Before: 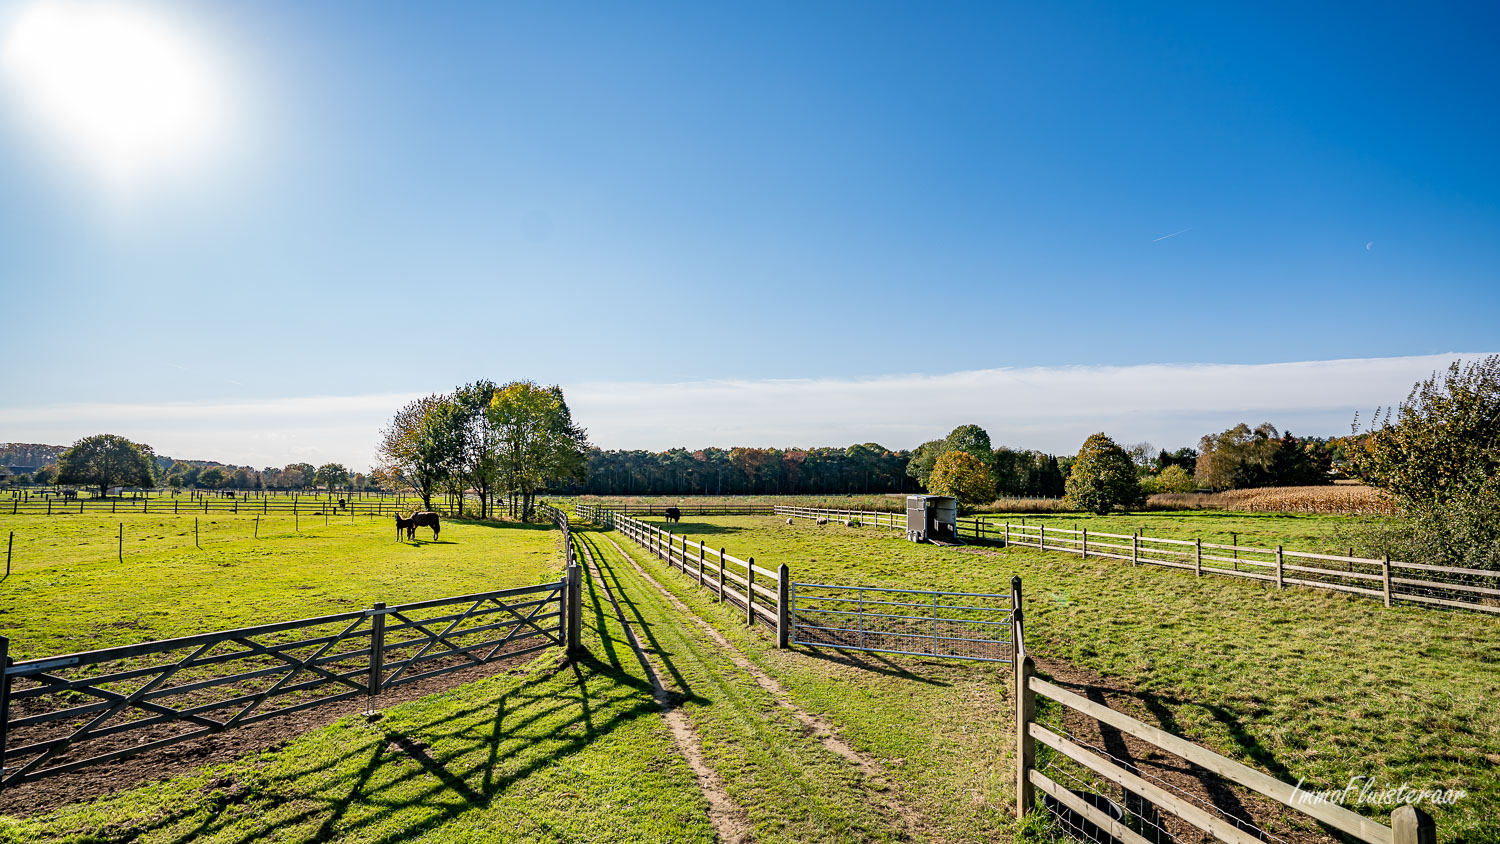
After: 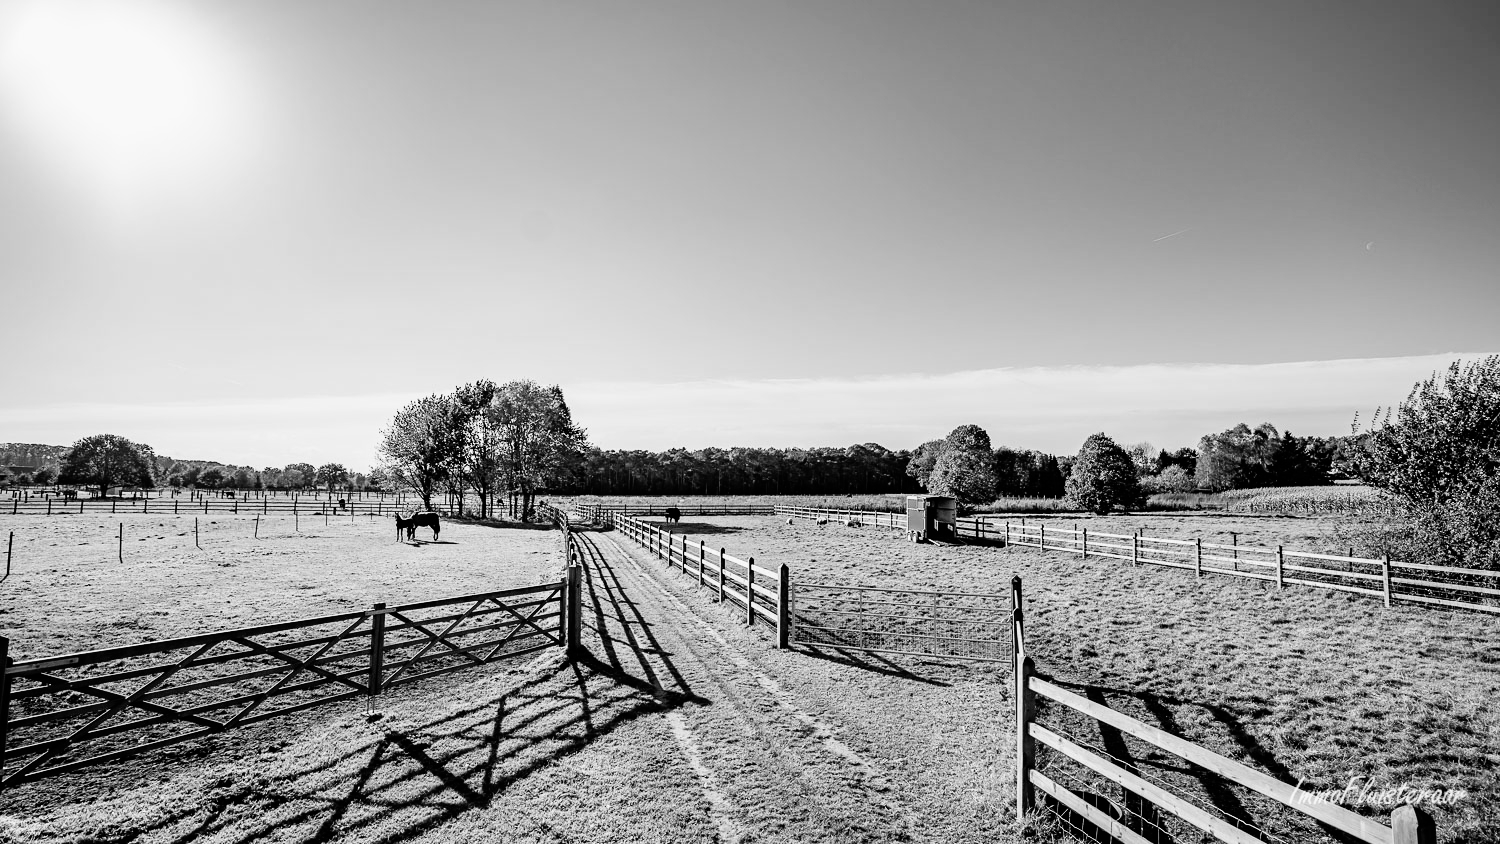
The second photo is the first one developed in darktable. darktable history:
tone curve: curves: ch0 [(0, 0) (0.003, 0) (0.011, 0.002) (0.025, 0.004) (0.044, 0.007) (0.069, 0.015) (0.1, 0.025) (0.136, 0.04) (0.177, 0.09) (0.224, 0.152) (0.277, 0.239) (0.335, 0.335) (0.399, 0.43) (0.468, 0.524) (0.543, 0.621) (0.623, 0.712) (0.709, 0.792) (0.801, 0.871) (0.898, 0.951) (1, 1)], preserve colors none
monochrome: a 32, b 64, size 2.3
